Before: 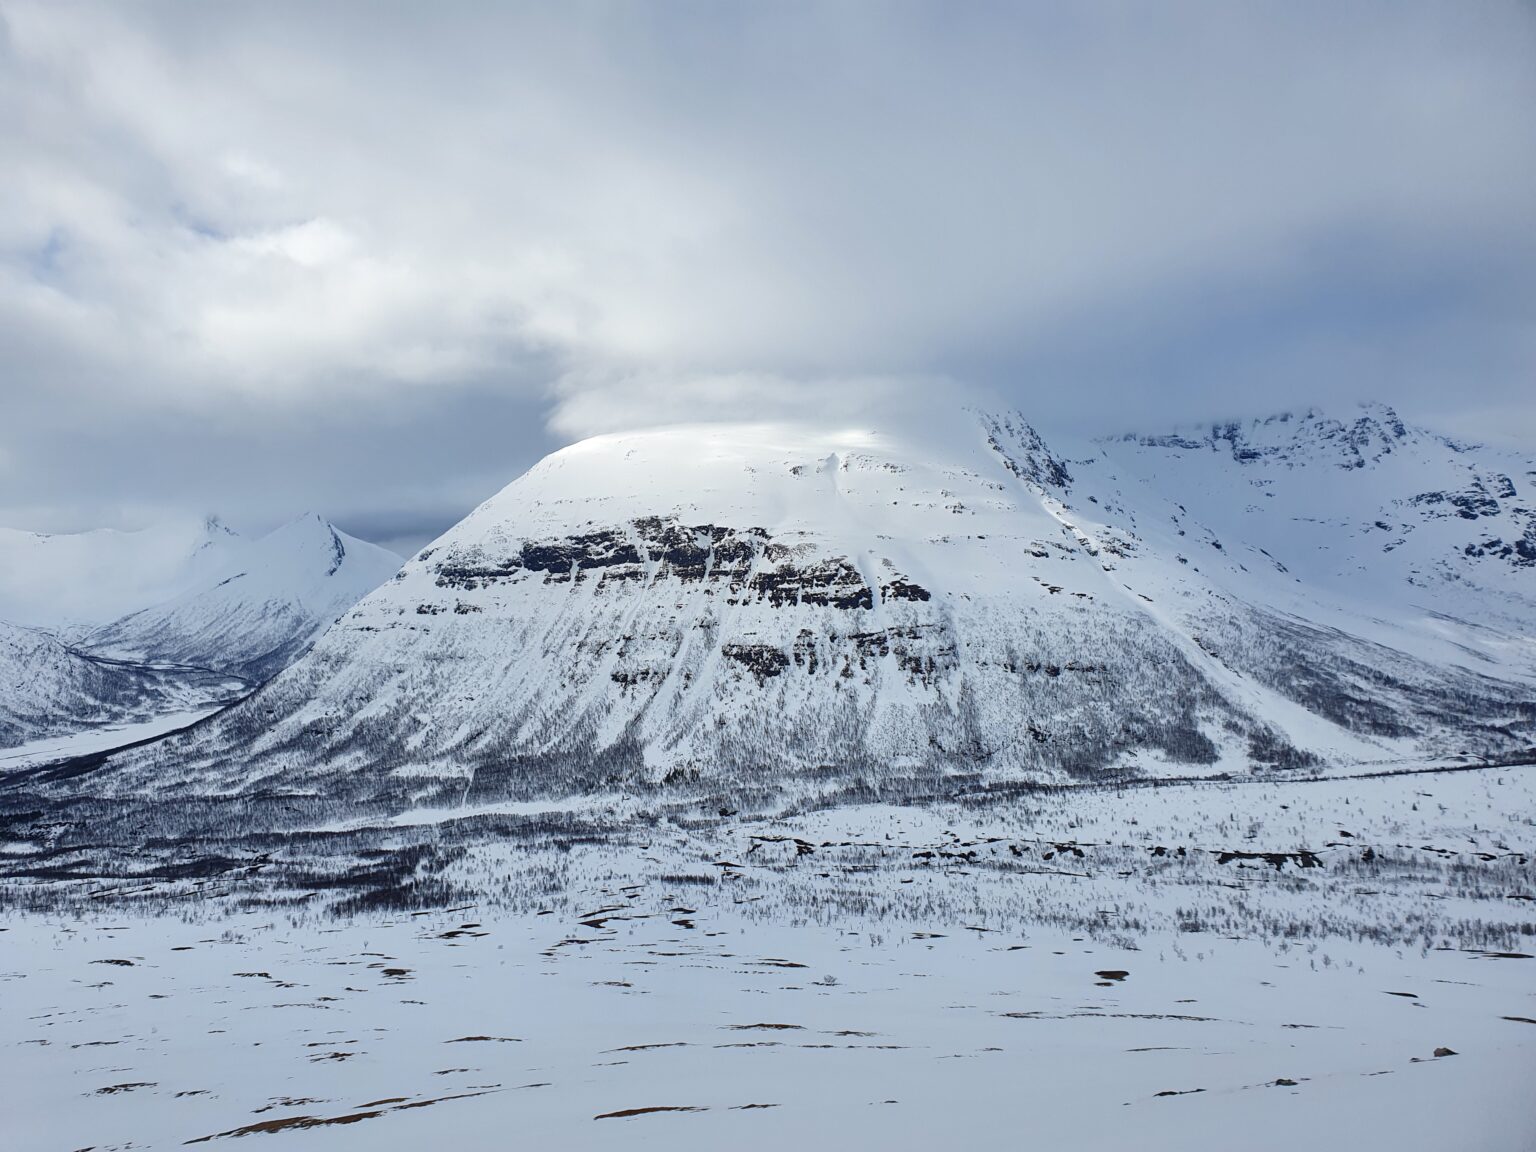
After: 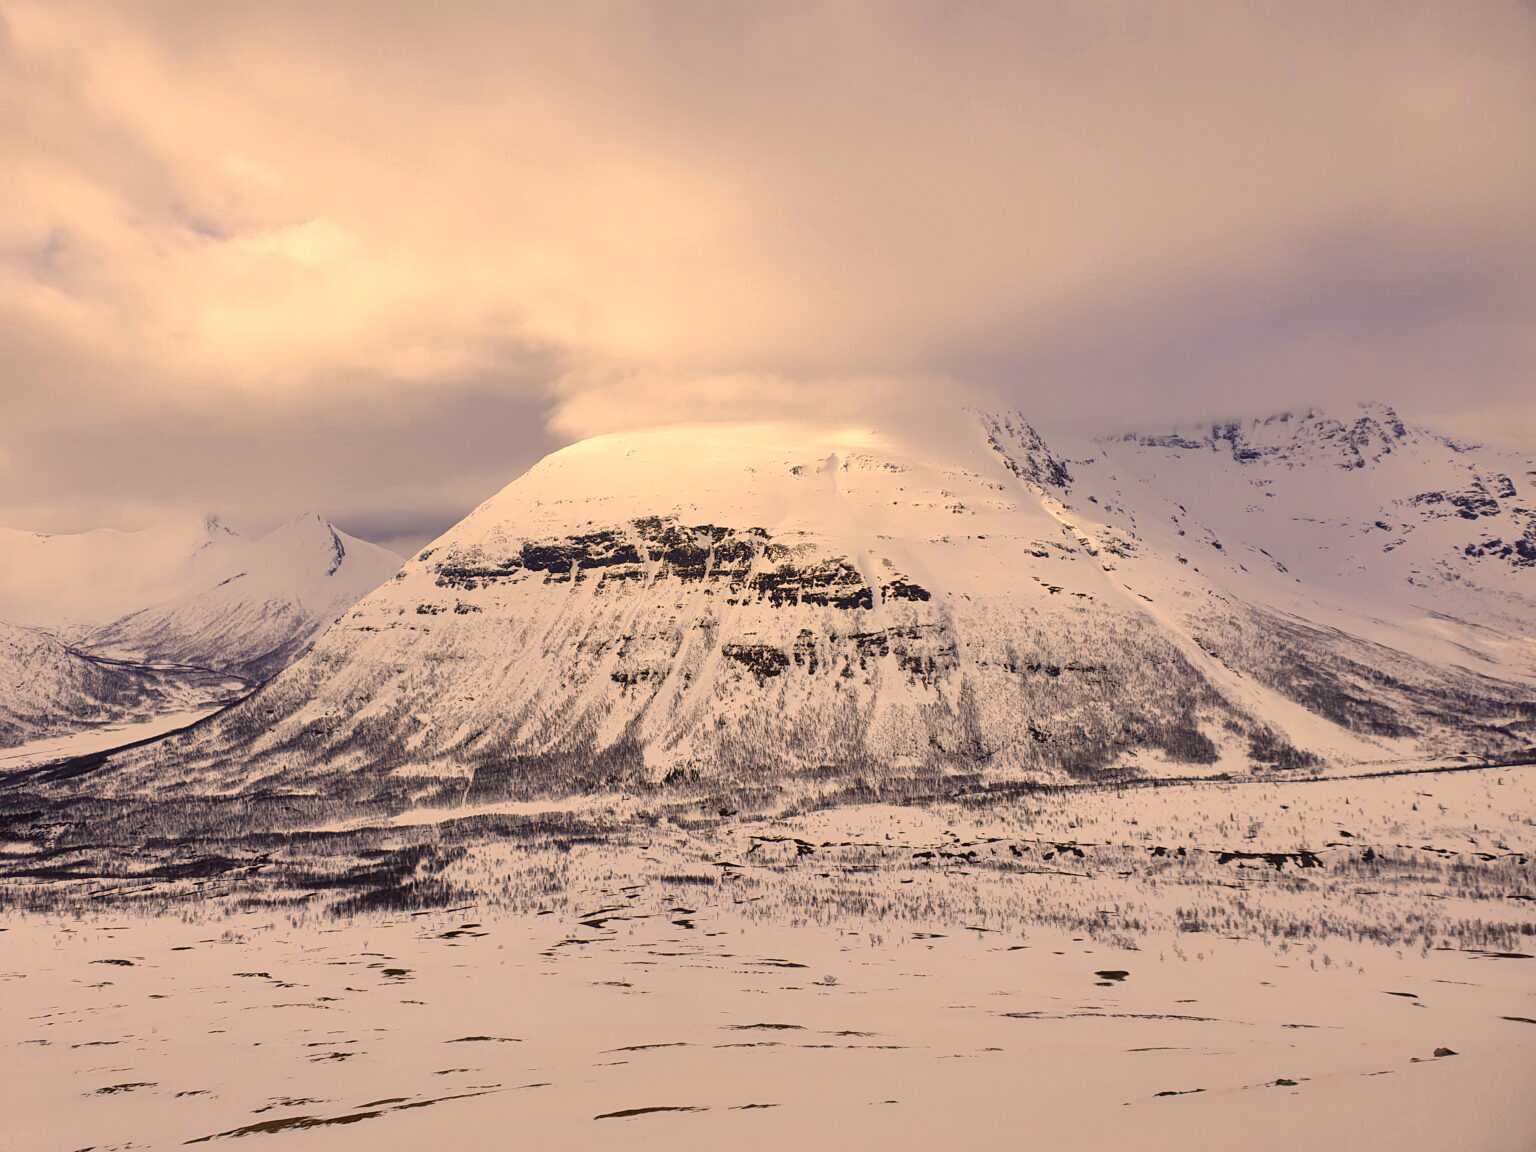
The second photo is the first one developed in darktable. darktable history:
color correction: highlights a* 18.29, highlights b* 34.72, shadows a* 1.87, shadows b* 6.17, saturation 1.04
